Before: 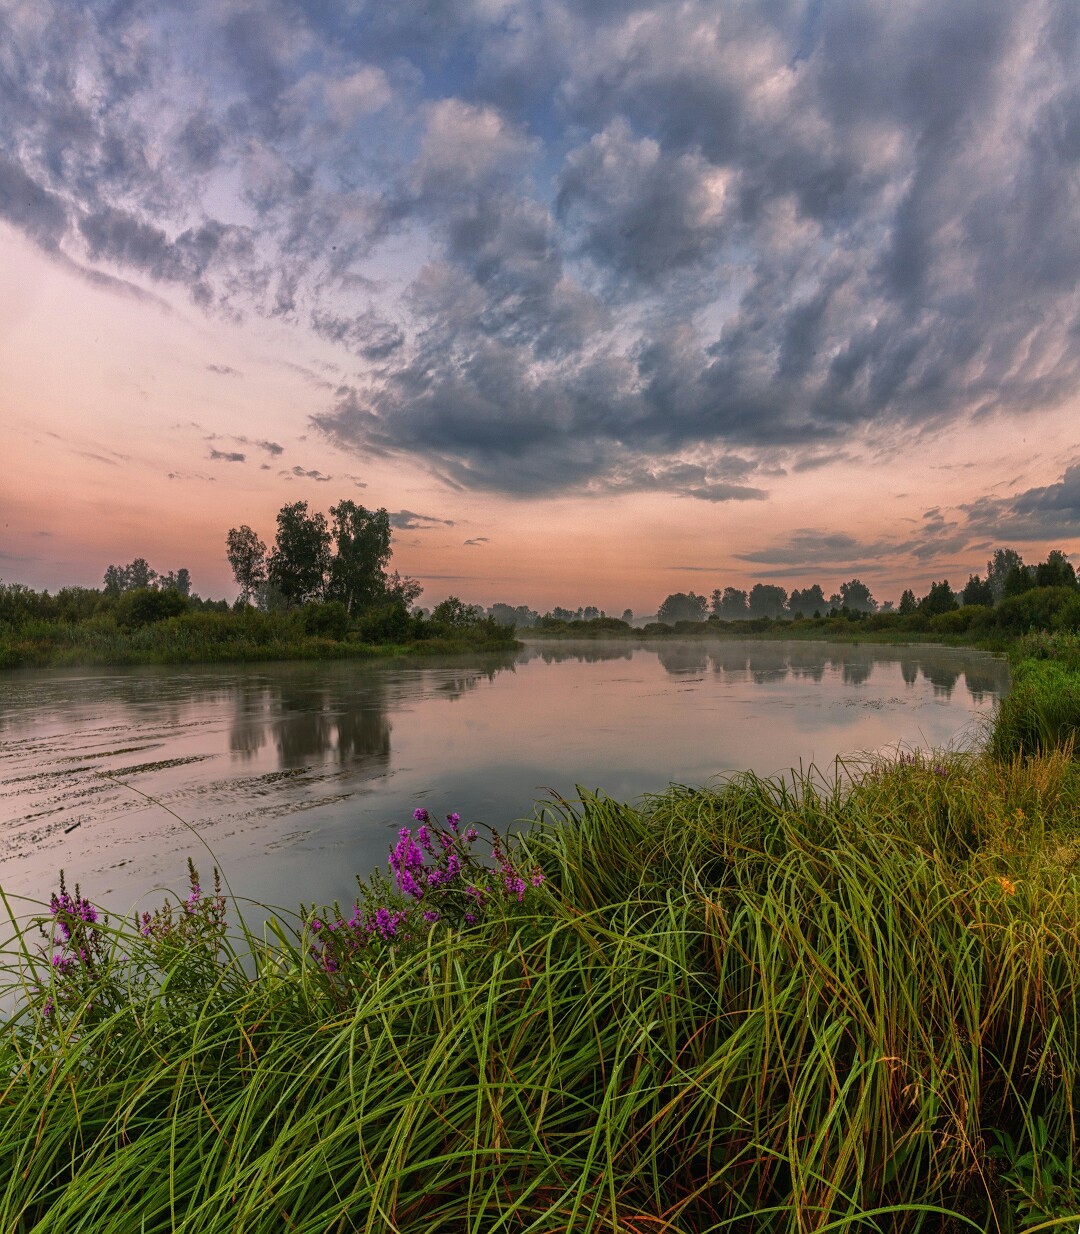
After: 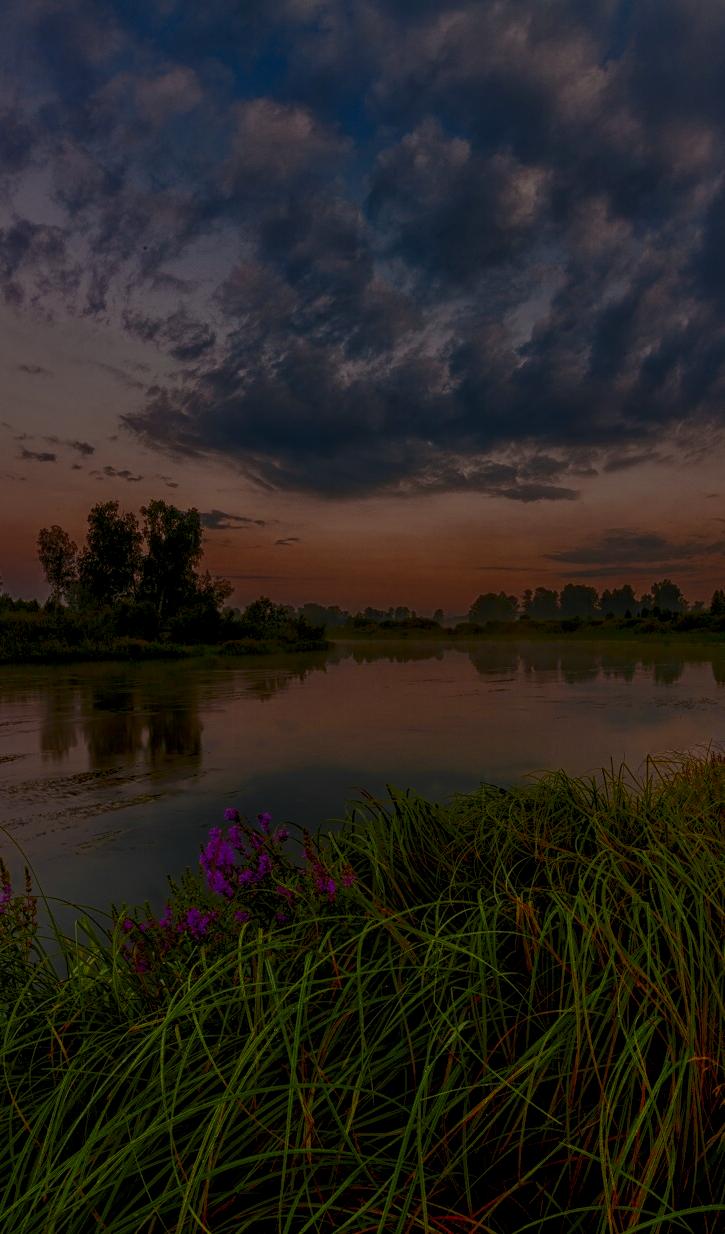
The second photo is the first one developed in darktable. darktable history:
crop and rotate: left 17.569%, right 15.215%
tone curve: curves: ch0 [(0, 0) (0.765, 0.349) (1, 1)], color space Lab, independent channels, preserve colors none
color zones: curves: ch0 [(0.004, 0.306) (0.107, 0.448) (0.252, 0.656) (0.41, 0.398) (0.595, 0.515) (0.768, 0.628)]; ch1 [(0.07, 0.323) (0.151, 0.452) (0.252, 0.608) (0.346, 0.221) (0.463, 0.189) (0.61, 0.368) (0.735, 0.395) (0.921, 0.412)]; ch2 [(0, 0.476) (0.132, 0.512) (0.243, 0.512) (0.397, 0.48) (0.522, 0.376) (0.634, 0.536) (0.761, 0.46)]
exposure: black level correction 0.01, exposure 0.008 EV, compensate highlight preservation false
local contrast: detail 110%
shadows and highlights: shadows 38.85, highlights -75.47
filmic rgb: middle gray luminance 29.8%, black relative exposure -9.01 EV, white relative exposure 6.99 EV, target black luminance 0%, hardness 2.95, latitude 1.23%, contrast 0.96, highlights saturation mix 3.82%, shadows ↔ highlights balance 12.81%
